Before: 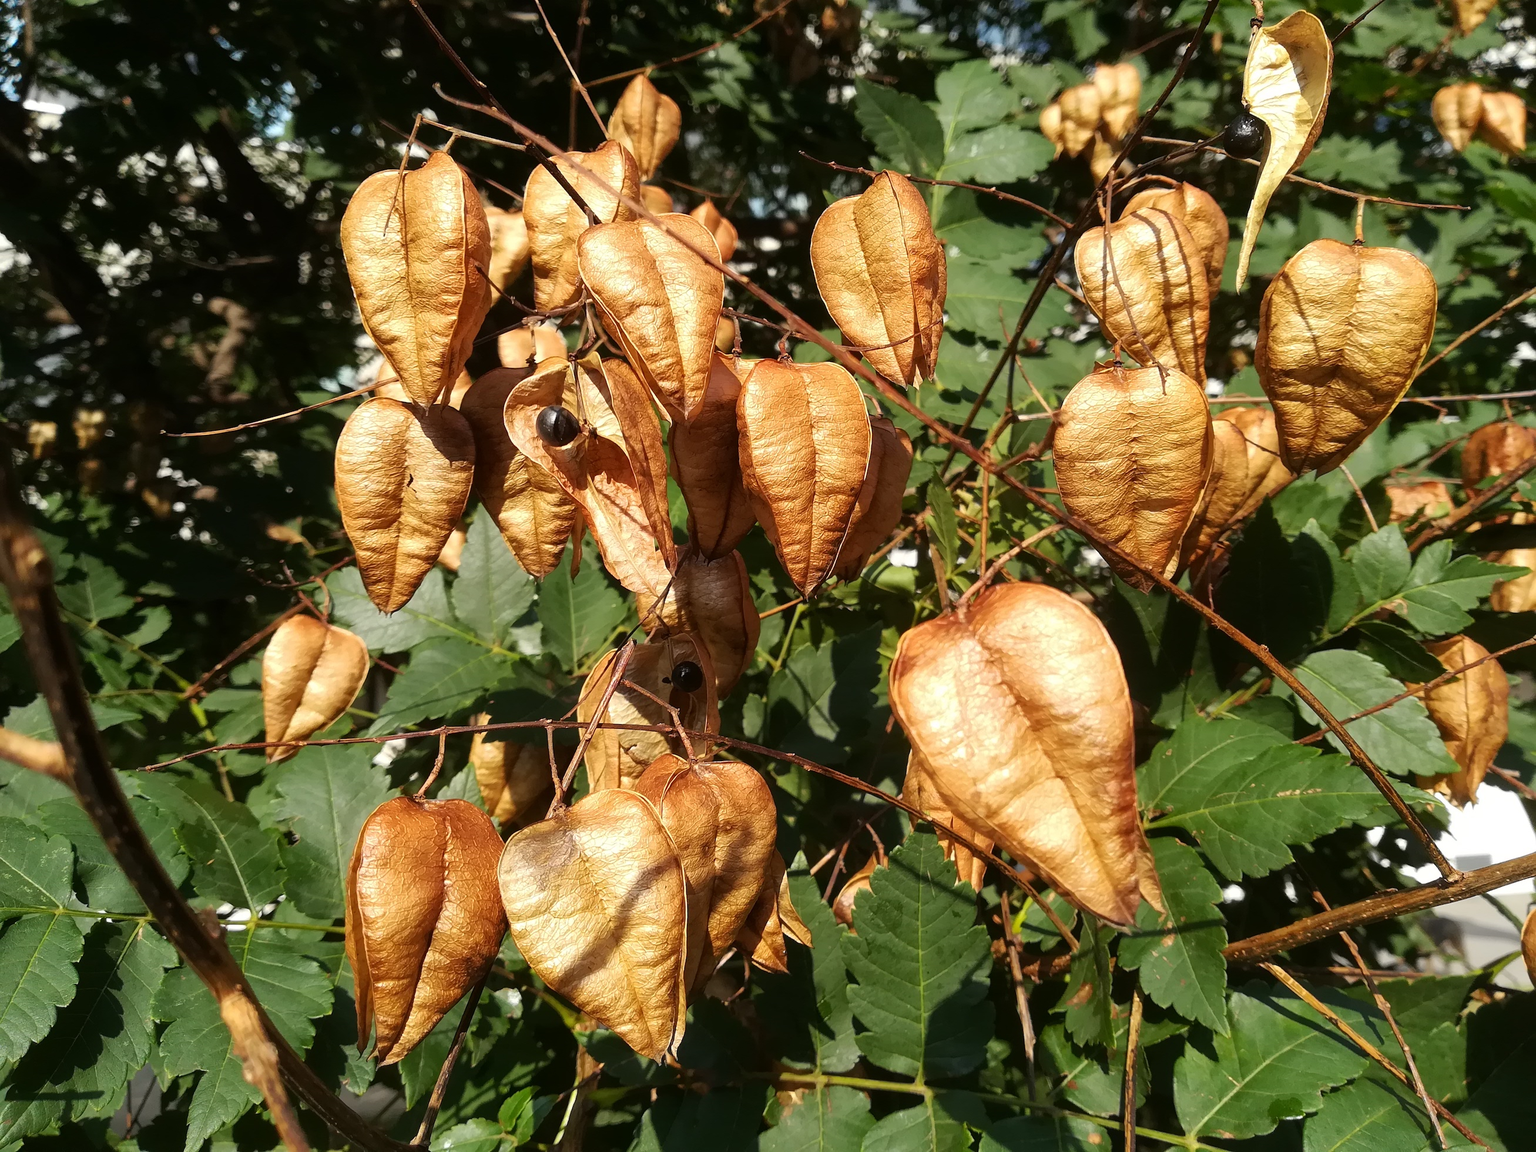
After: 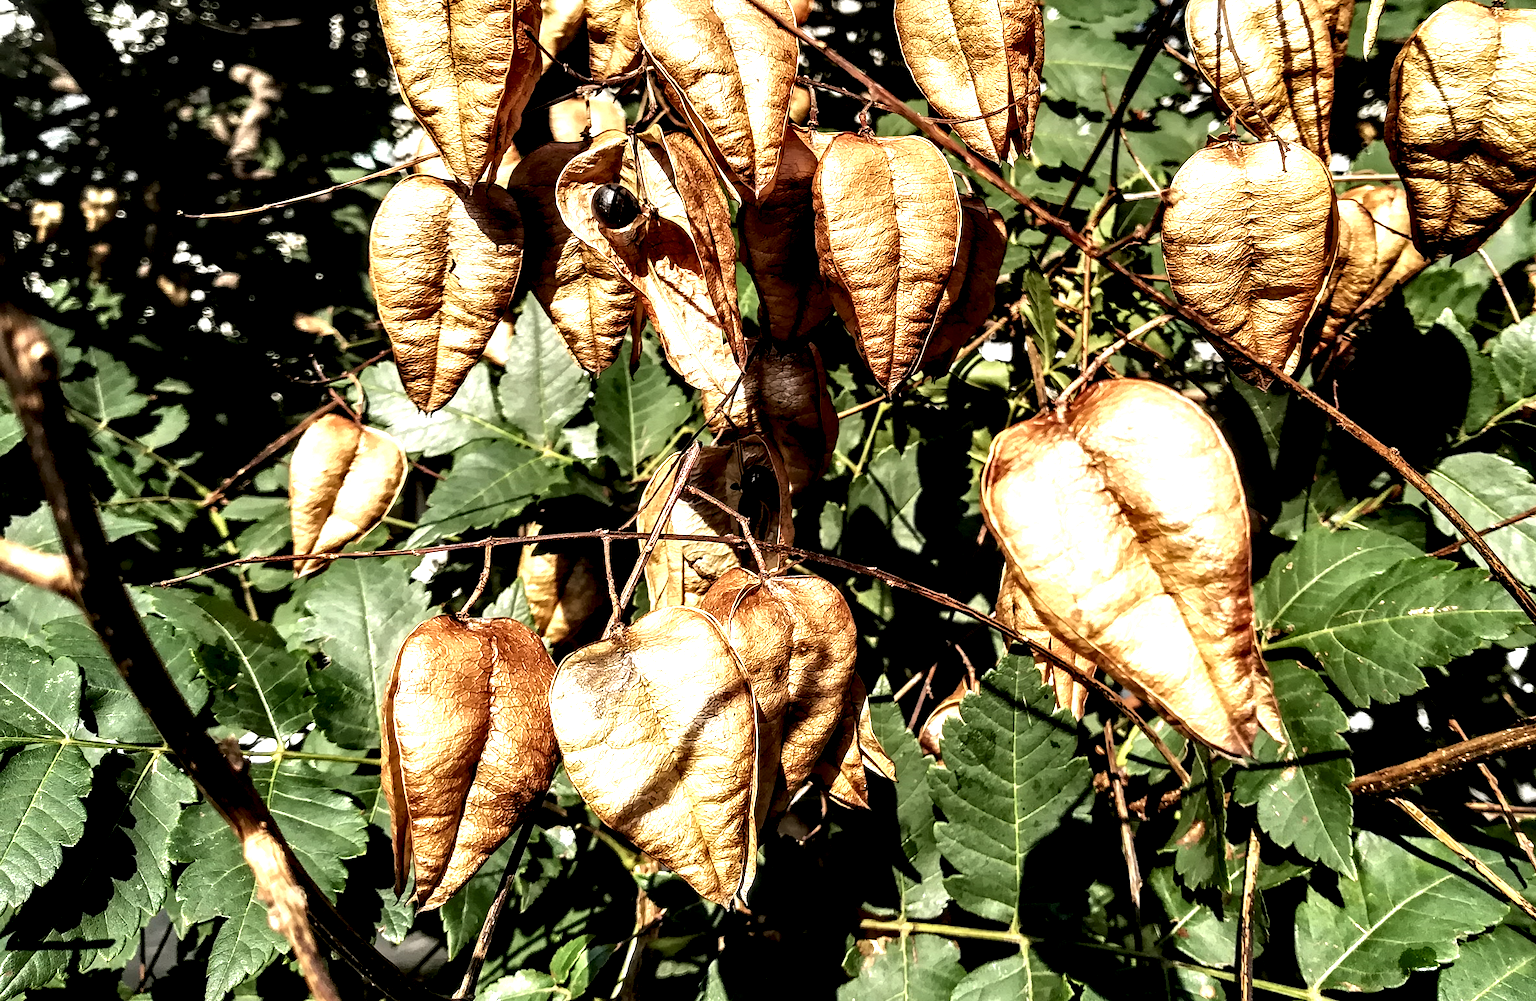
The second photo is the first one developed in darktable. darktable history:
crop: top 20.791%, right 9.326%, bottom 0.292%
local contrast: highlights 119%, shadows 45%, detail 295%
